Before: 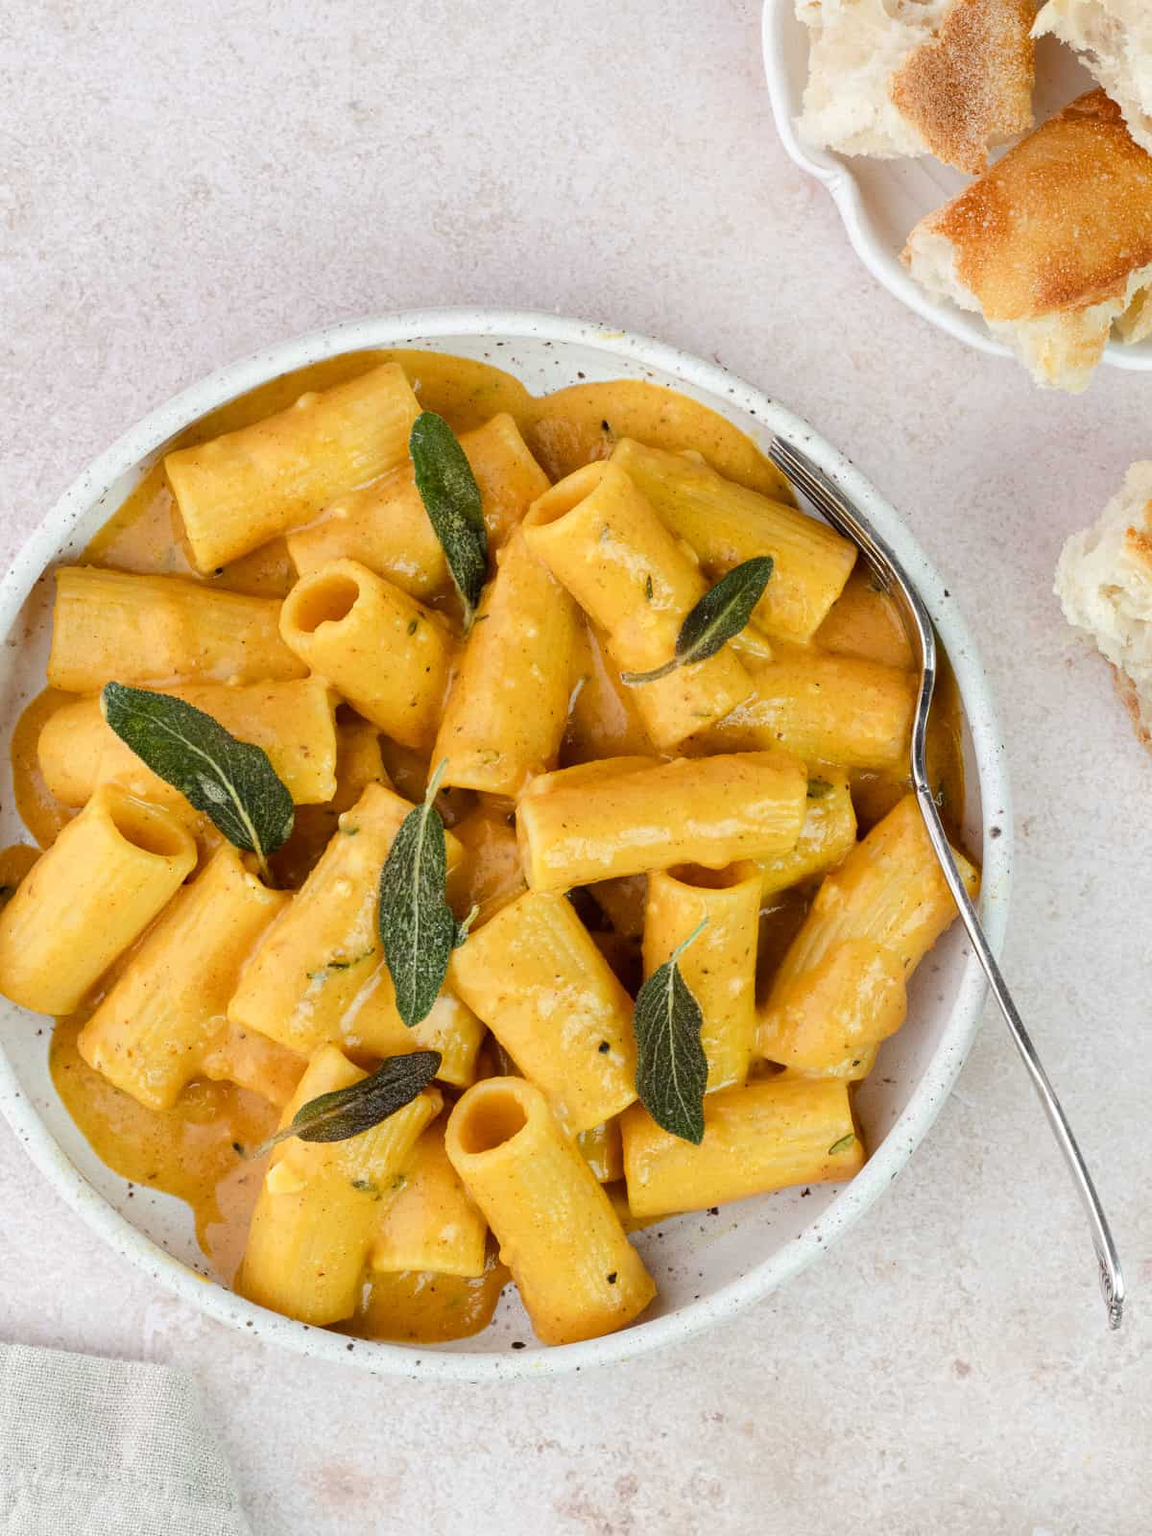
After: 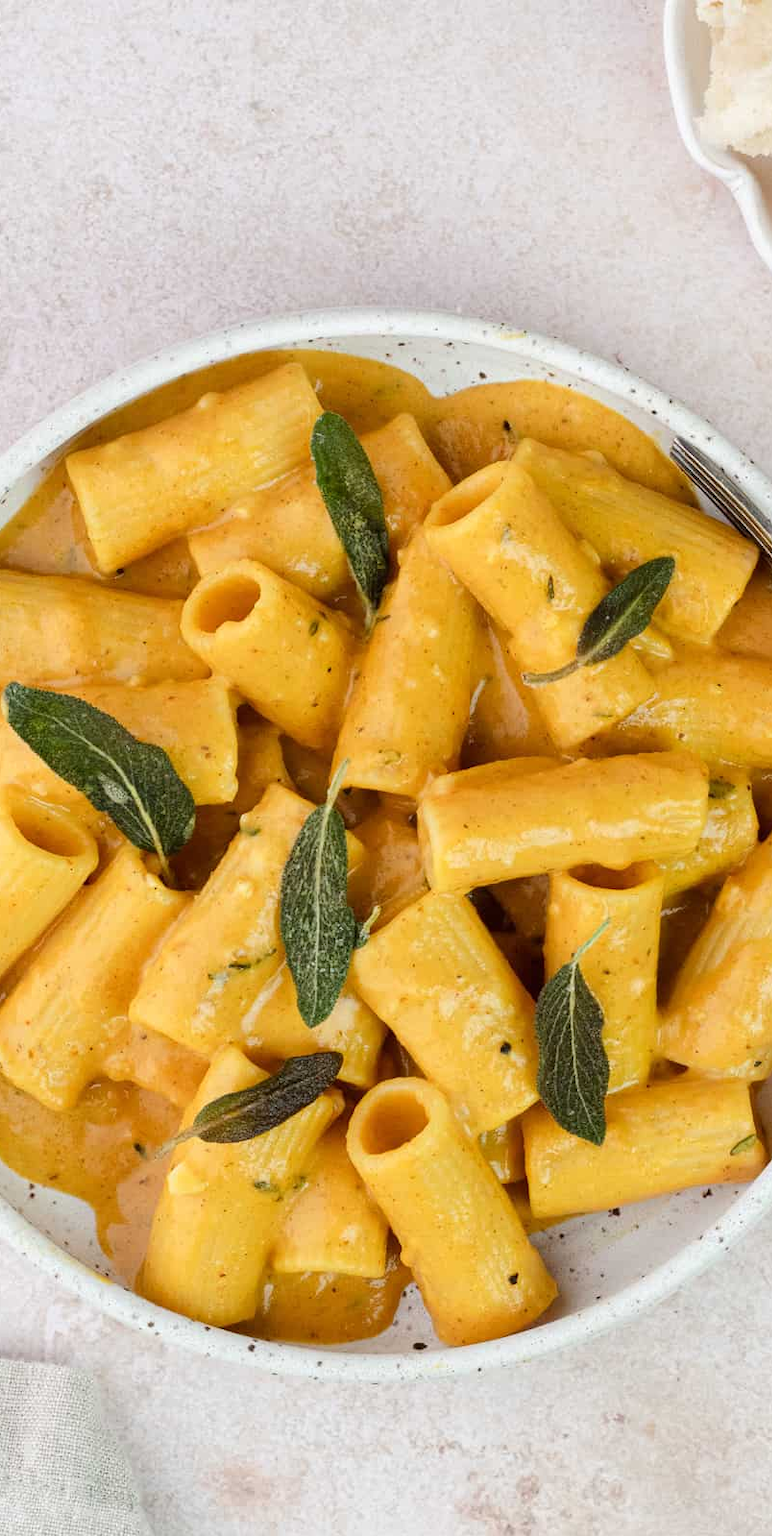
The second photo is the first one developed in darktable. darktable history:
crop and rotate: left 8.623%, right 24.302%
